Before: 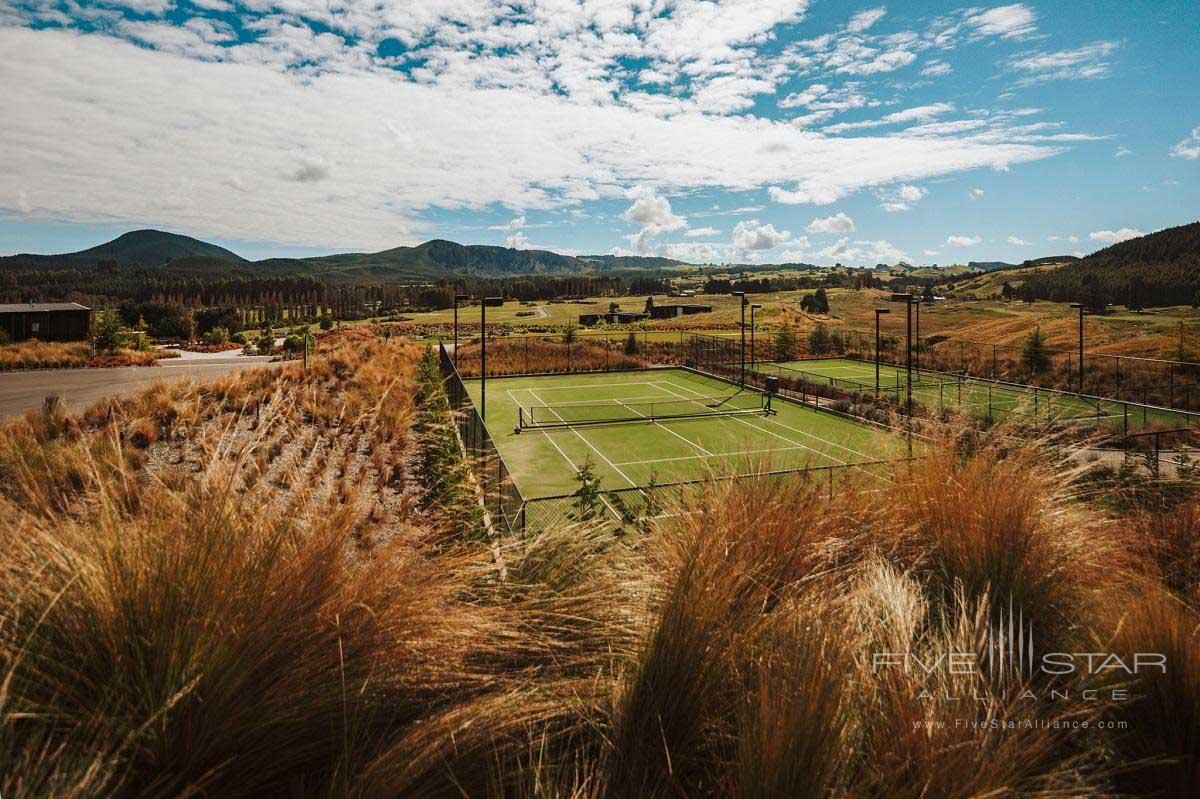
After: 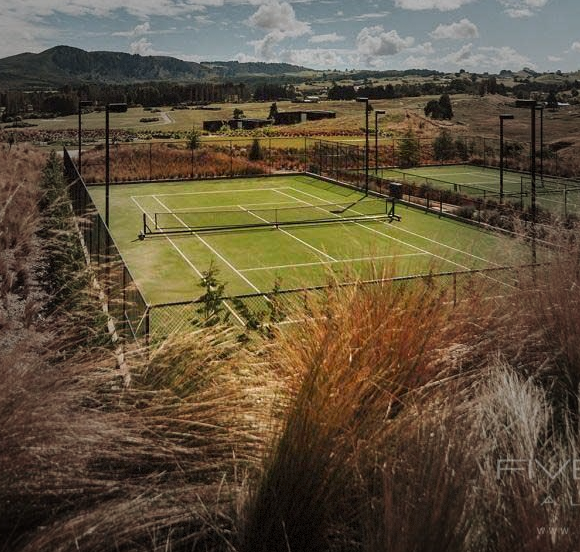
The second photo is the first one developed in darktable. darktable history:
crop: left 31.369%, top 24.38%, right 20.272%, bottom 6.471%
tone curve: curves: ch0 [(0, 0) (0.003, 0.003) (0.011, 0.011) (0.025, 0.025) (0.044, 0.045) (0.069, 0.07) (0.1, 0.101) (0.136, 0.138) (0.177, 0.18) (0.224, 0.228) (0.277, 0.281) (0.335, 0.34) (0.399, 0.405) (0.468, 0.475) (0.543, 0.551) (0.623, 0.633) (0.709, 0.72) (0.801, 0.813) (0.898, 0.907) (1, 1)], preserve colors none
vignetting: fall-off start 33.56%, fall-off radius 64.5%, width/height ratio 0.958, dithering 8-bit output
